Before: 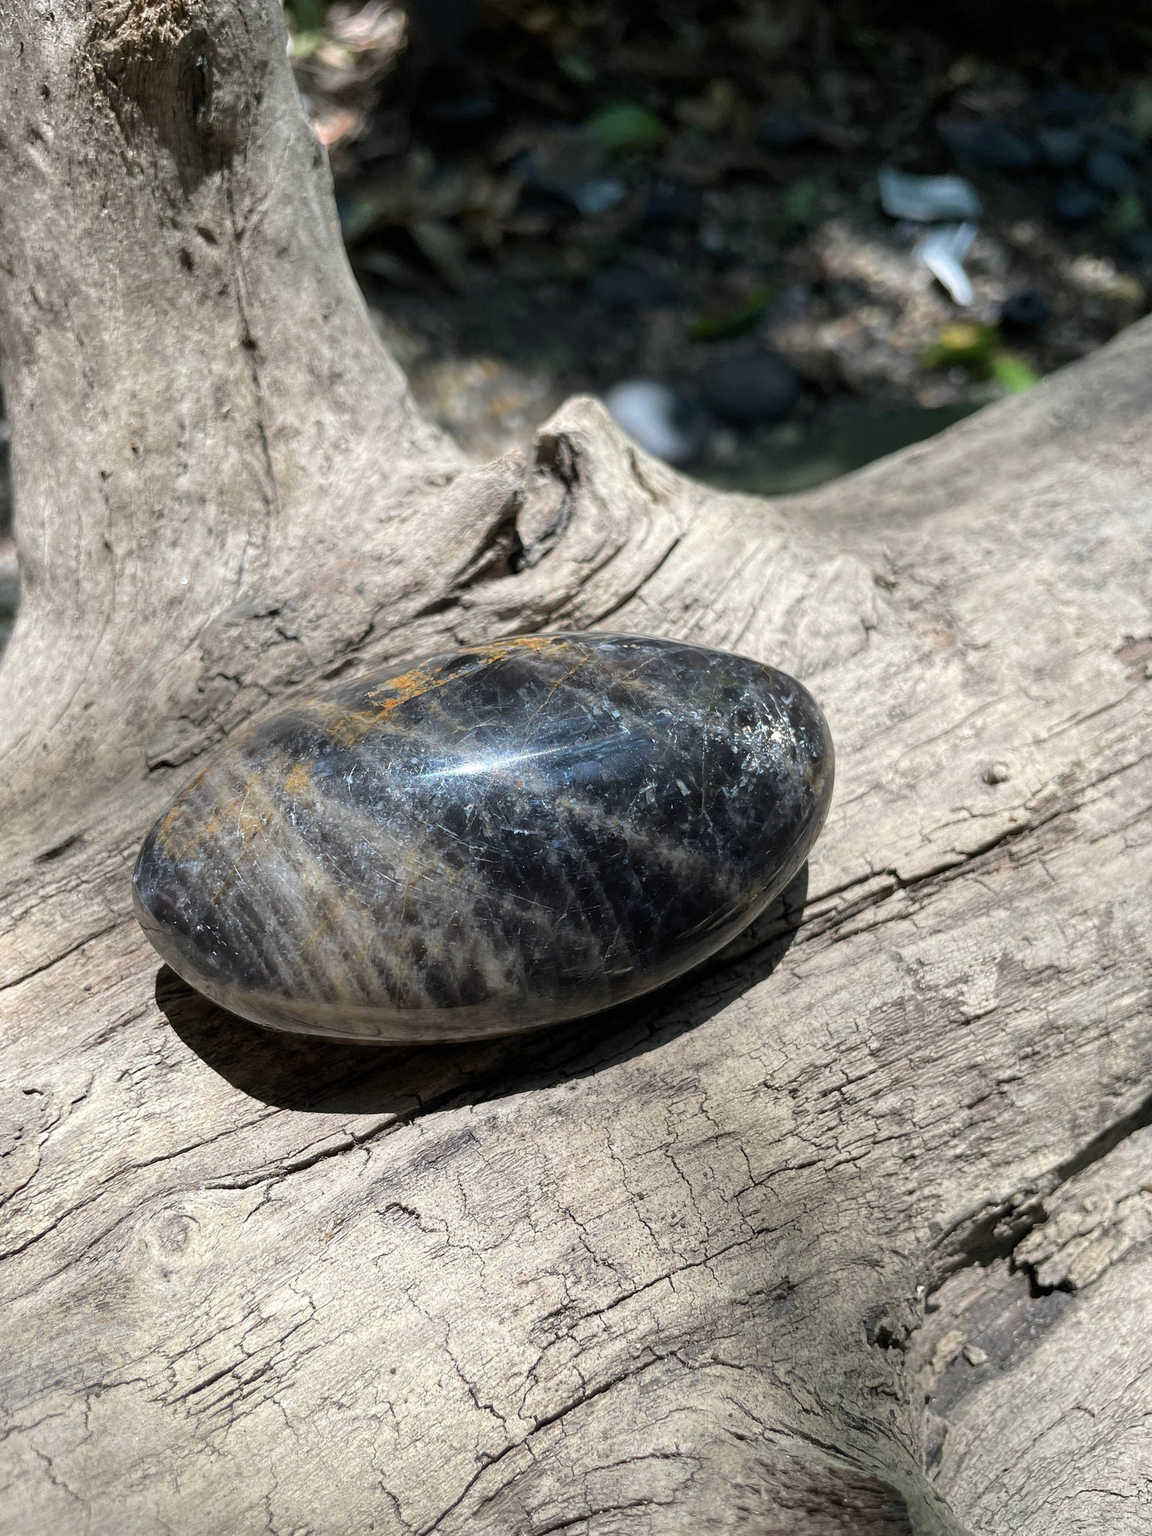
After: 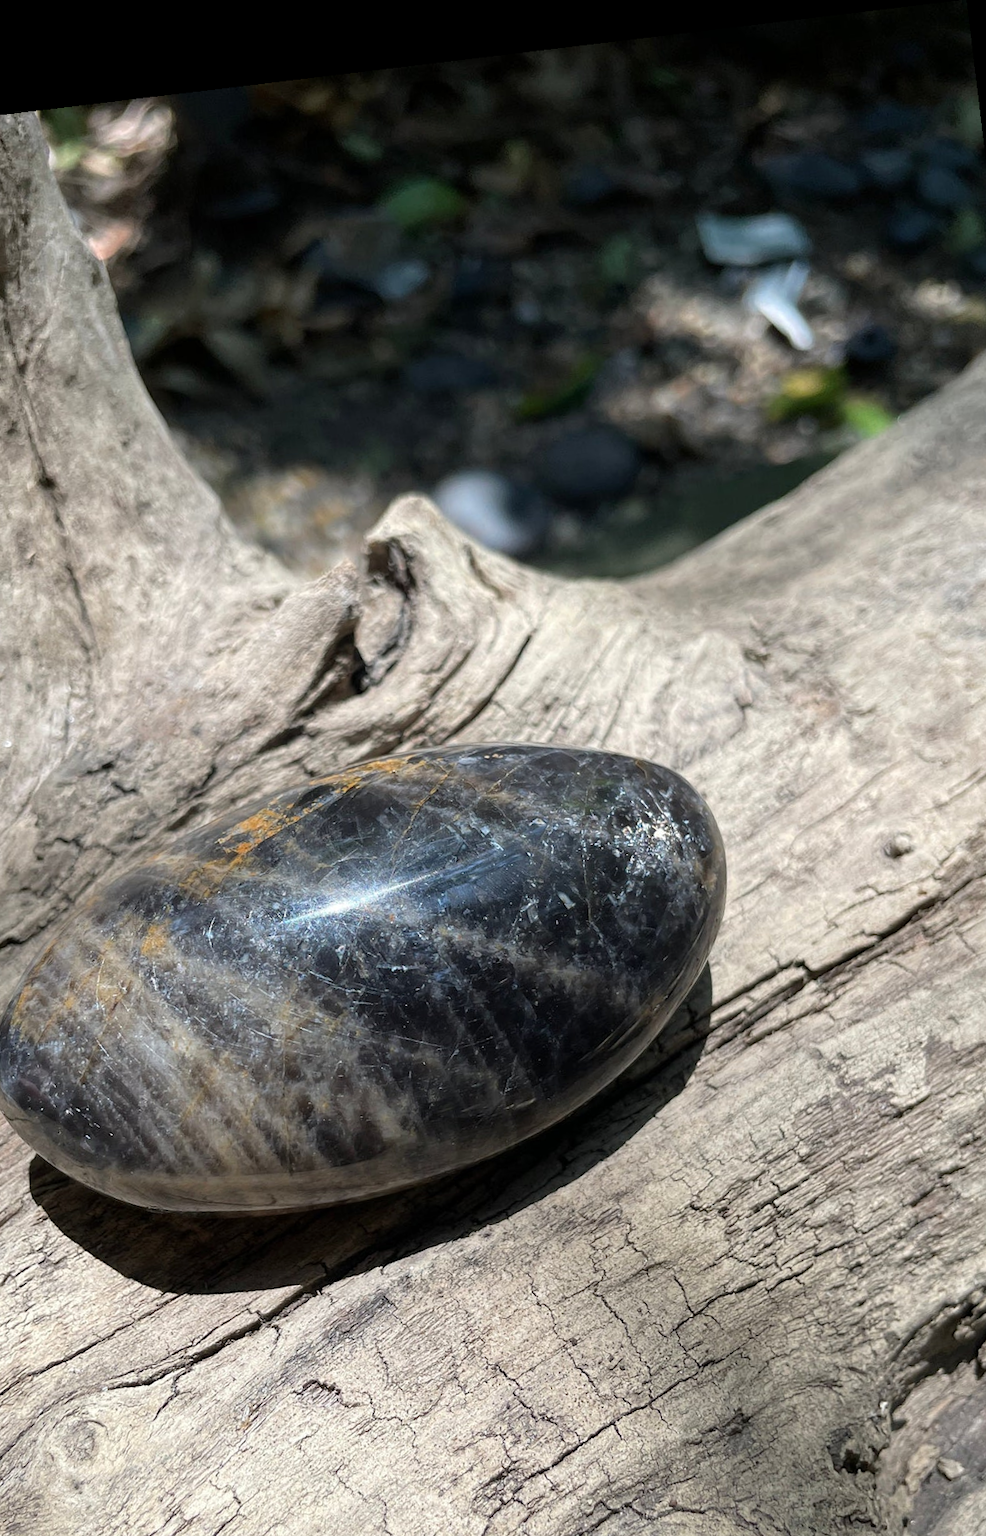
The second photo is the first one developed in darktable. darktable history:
crop: left 18.479%, right 12.2%, bottom 13.971%
rotate and perspective: rotation -6.83°, automatic cropping off
